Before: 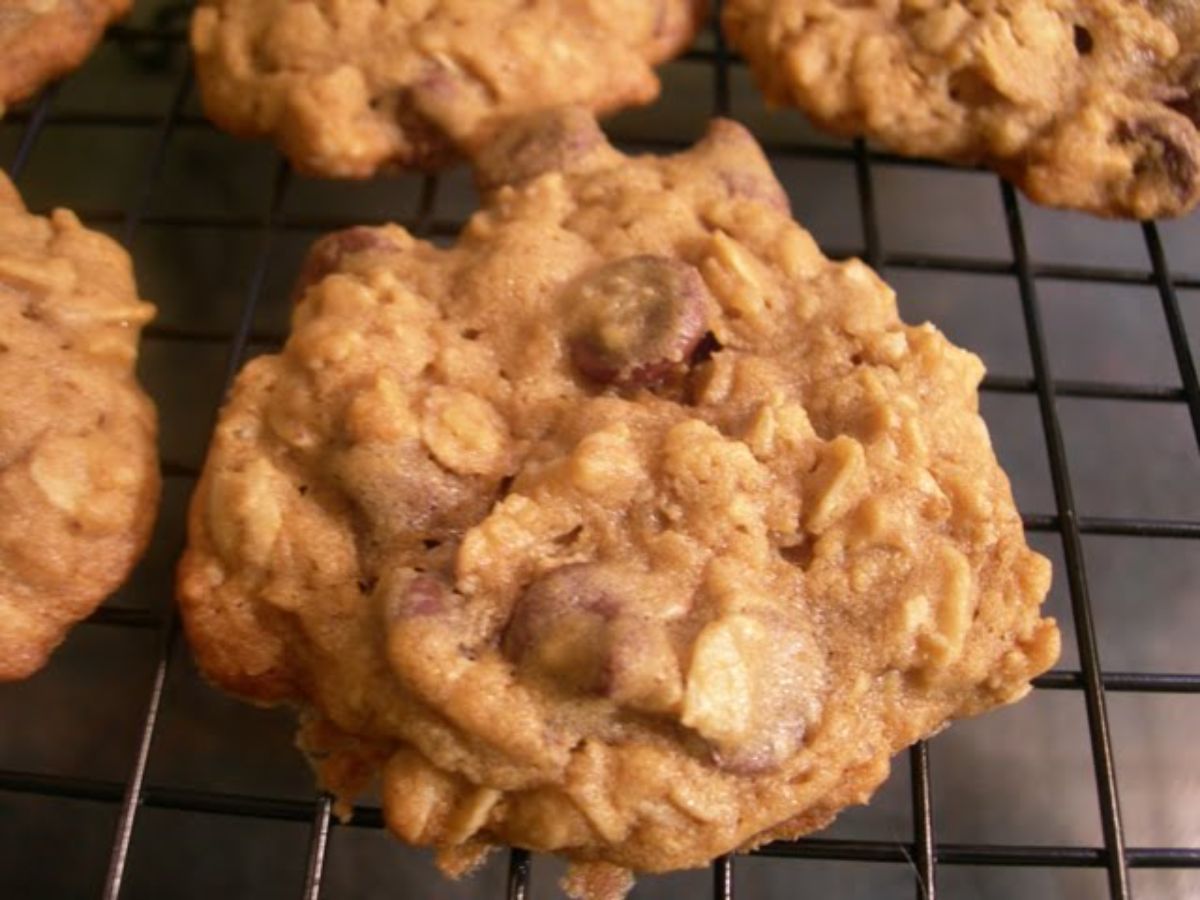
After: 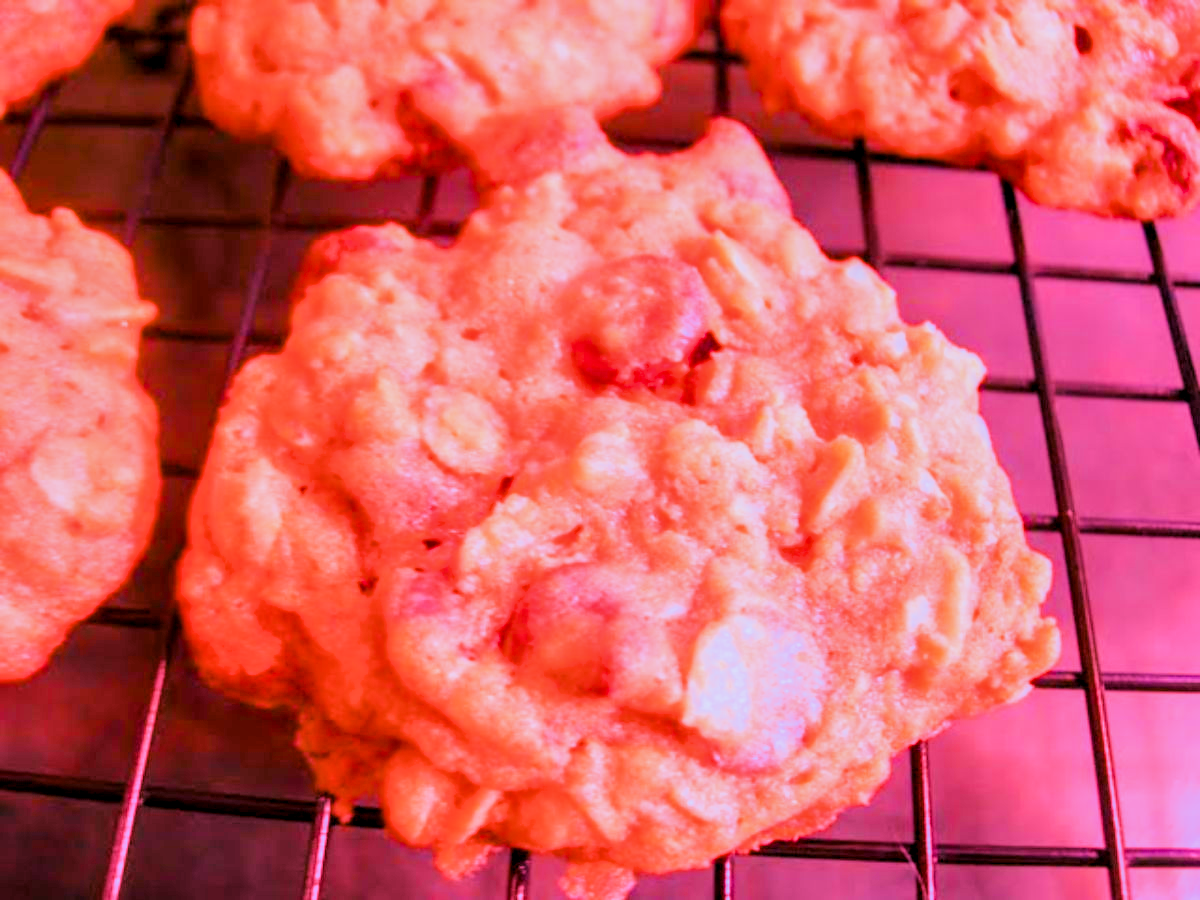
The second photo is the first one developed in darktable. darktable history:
local contrast: on, module defaults
raw chromatic aberrations: on, module defaults
color calibration: x 0.37, y 0.382, temperature 4313.32 K
exposure: black level correction 0.001, exposure 0.5 EV, compensate exposure bias true, compensate highlight preservation false
filmic rgb: black relative exposure -7.65 EV, white relative exposure 4.56 EV, hardness 3.61
highlight reconstruction: method reconstruct color, iterations 1, diameter of reconstruction 64 px
hot pixels: on, module defaults
lens correction: scale 1.01, crop 1, focal 85, aperture 2.8, distance 10.02, camera "Canon EOS RP", lens "Canon RF 85mm F2 MACRO IS STM"
raw denoise: x [[0, 0.25, 0.5, 0.75, 1] ×4]
white balance: red 2.229, blue 1.46
tone equalizer "mask blending: all purposes": on, module defaults
color balance rgb: perceptual saturation grading › global saturation 25%, perceptual brilliance grading › mid-tones 10%, perceptual brilliance grading › shadows 15%, global vibrance 20%
